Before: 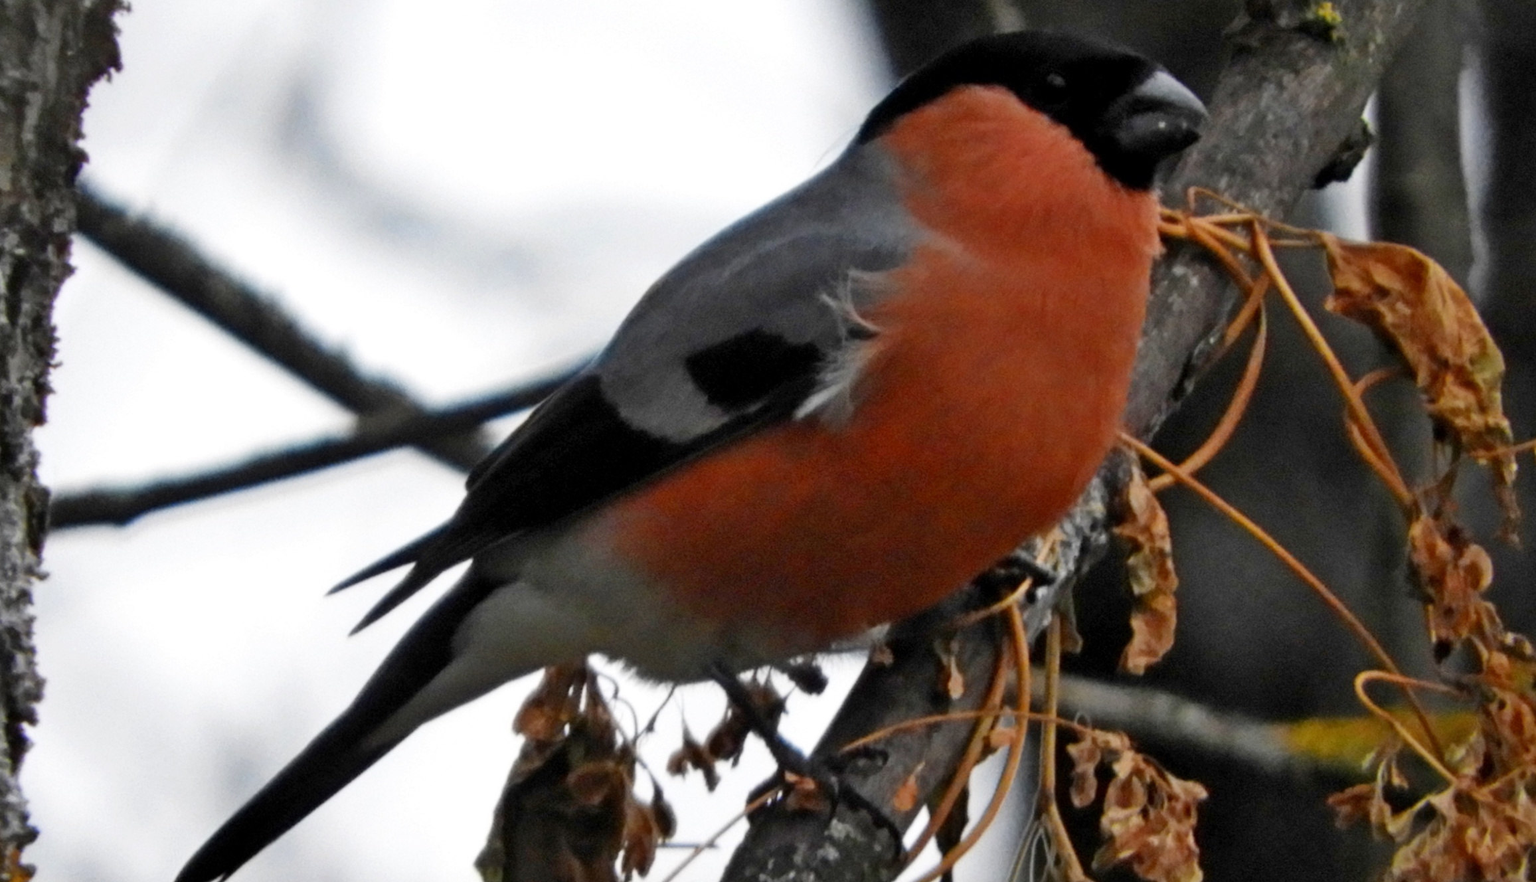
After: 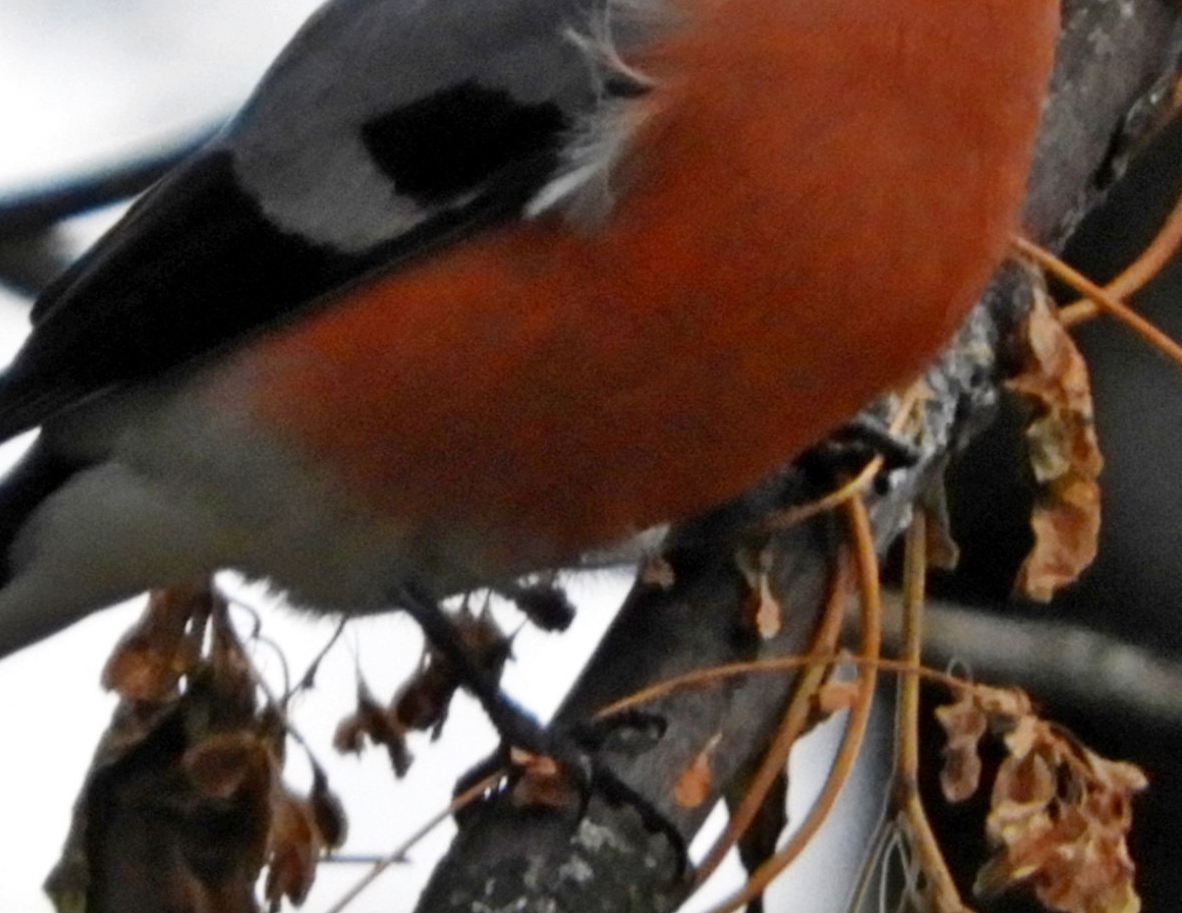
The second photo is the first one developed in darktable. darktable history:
crop and rotate: left 29.019%, top 31.247%, right 19.844%
